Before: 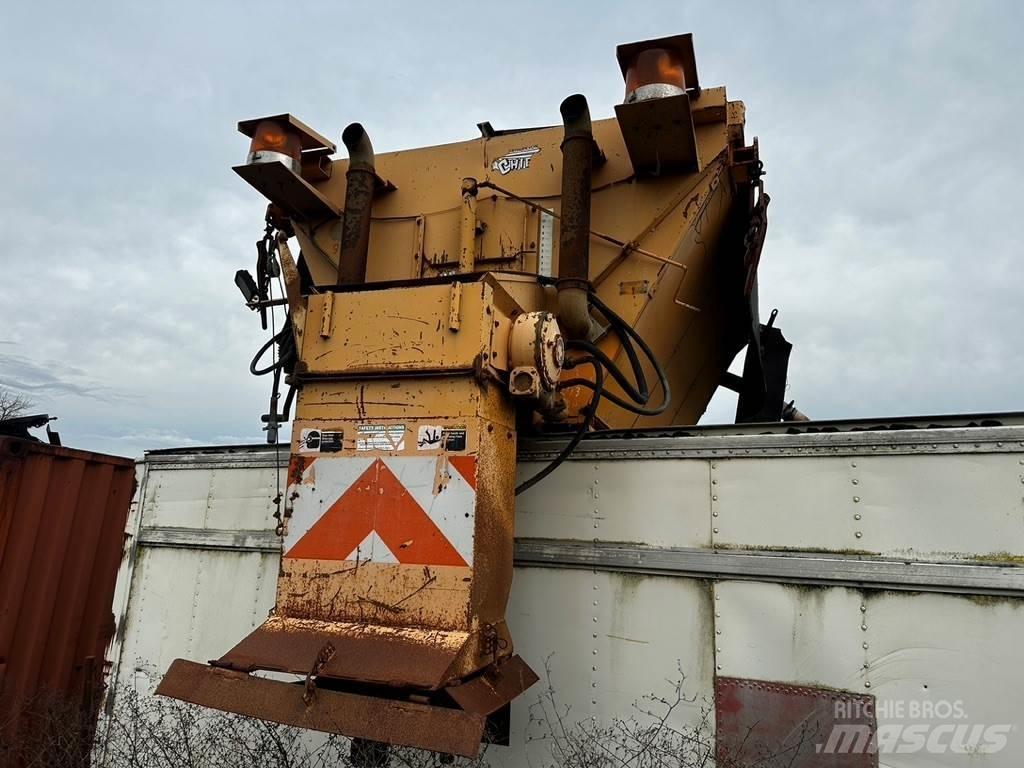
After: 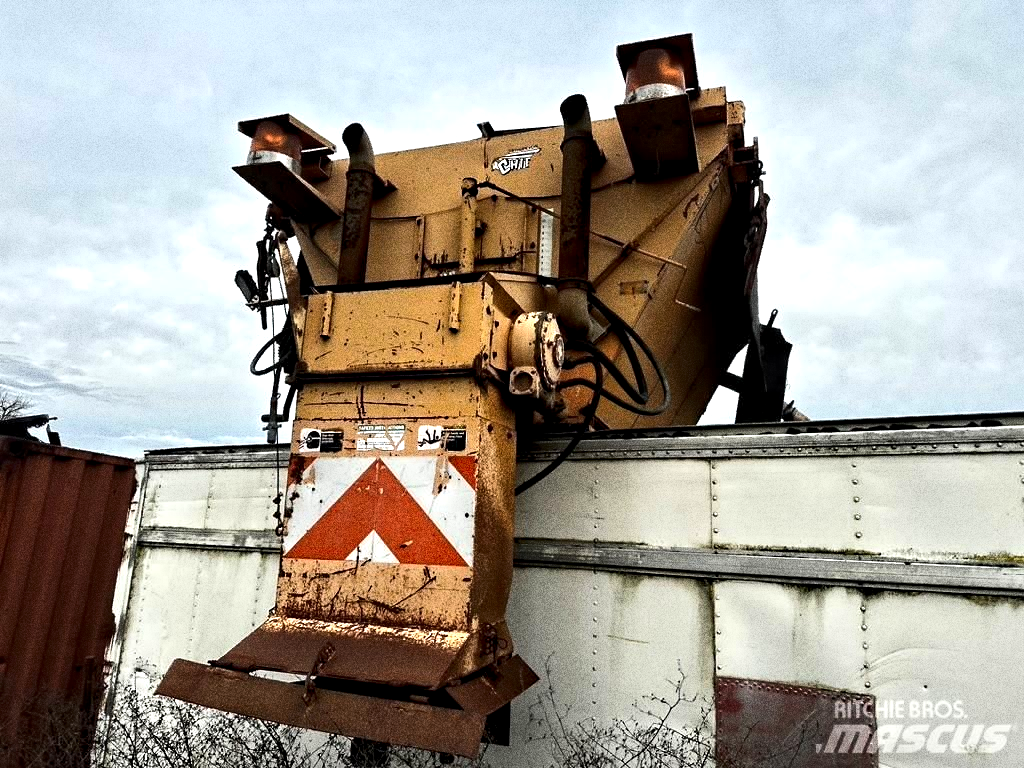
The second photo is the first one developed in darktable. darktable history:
grain: coarseness 10.62 ISO, strength 55.56%
tone equalizer: -8 EV 0.001 EV, -7 EV -0.002 EV, -6 EV 0.002 EV, -5 EV -0.03 EV, -4 EV -0.116 EV, -3 EV -0.169 EV, -2 EV 0.24 EV, -1 EV 0.702 EV, +0 EV 0.493 EV
contrast equalizer: y [[0.511, 0.558, 0.631, 0.632, 0.559, 0.512], [0.5 ×6], [0.507, 0.559, 0.627, 0.644, 0.647, 0.647], [0 ×6], [0 ×6]]
